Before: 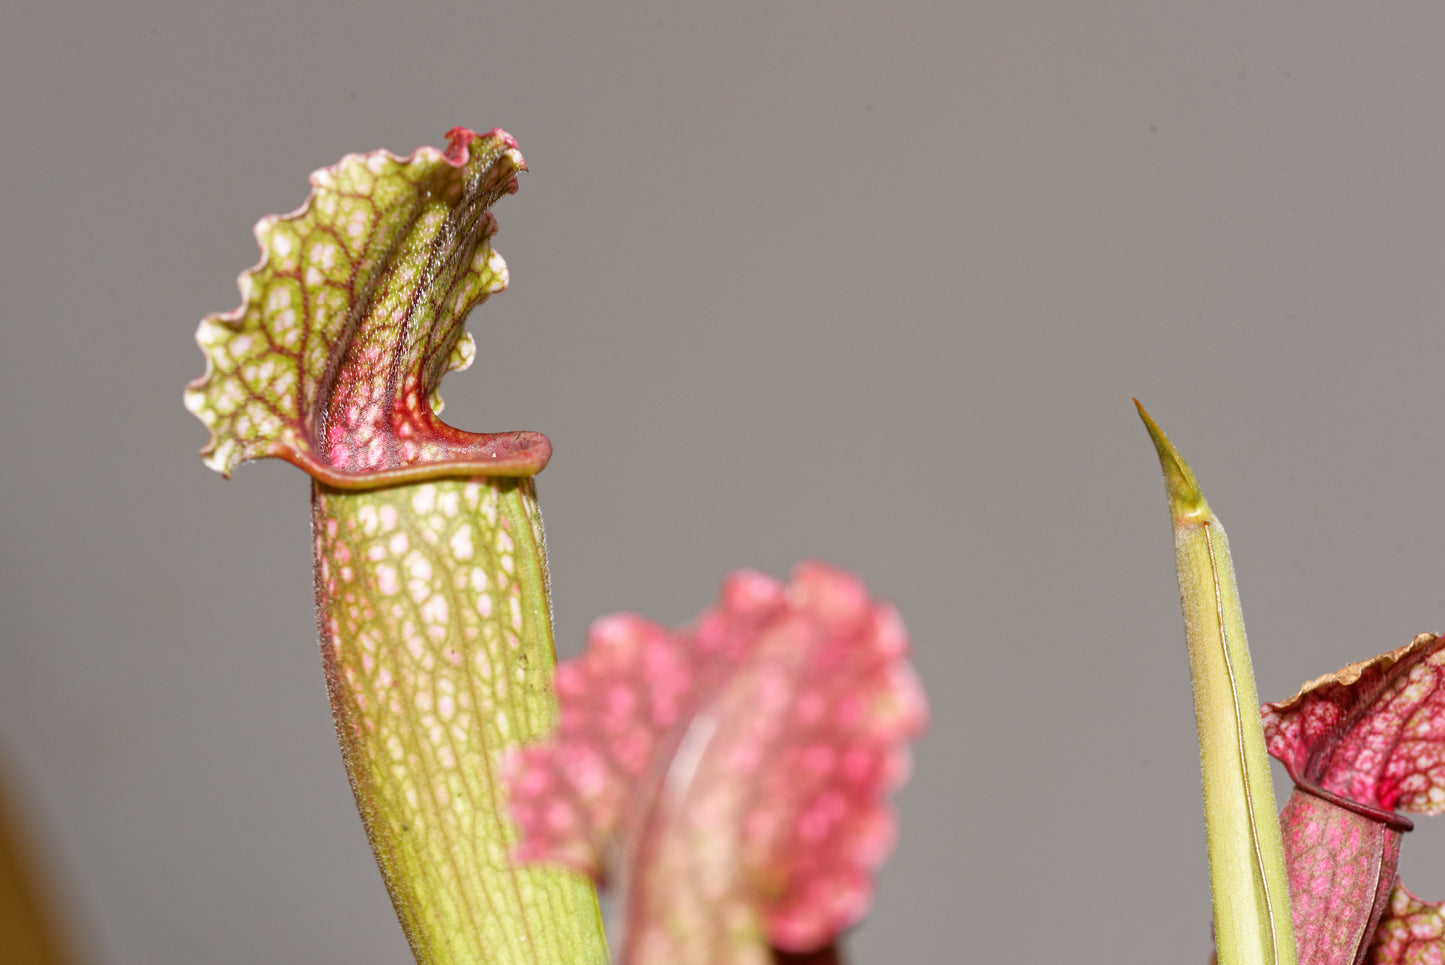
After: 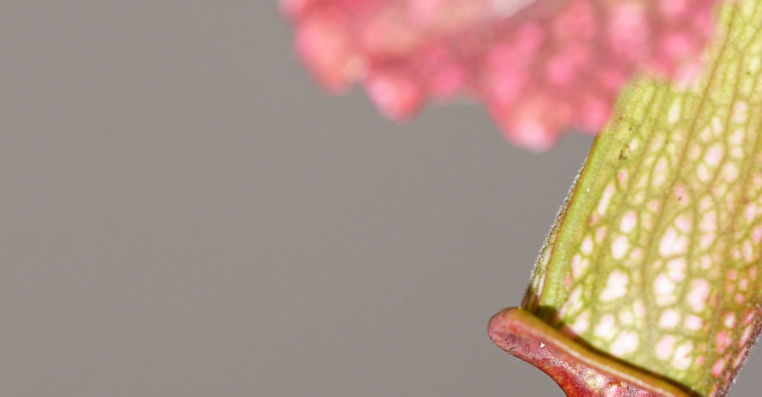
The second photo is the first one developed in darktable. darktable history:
crop and rotate: angle 148.68°, left 9.224%, top 15.679%, right 4.592%, bottom 17.089%
